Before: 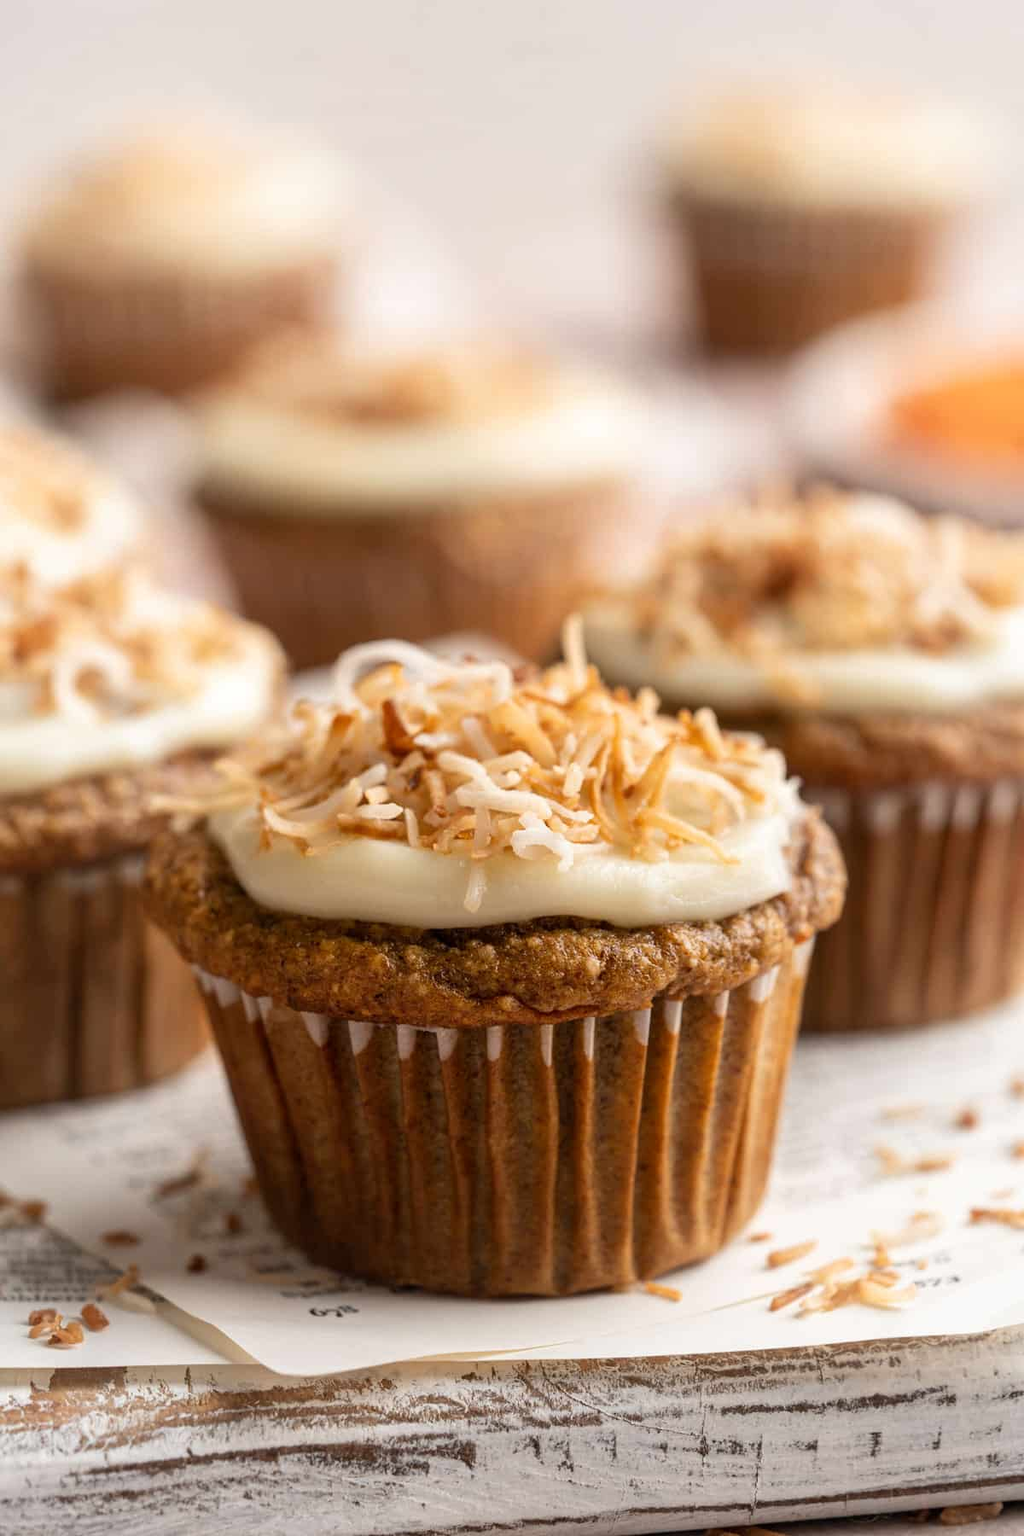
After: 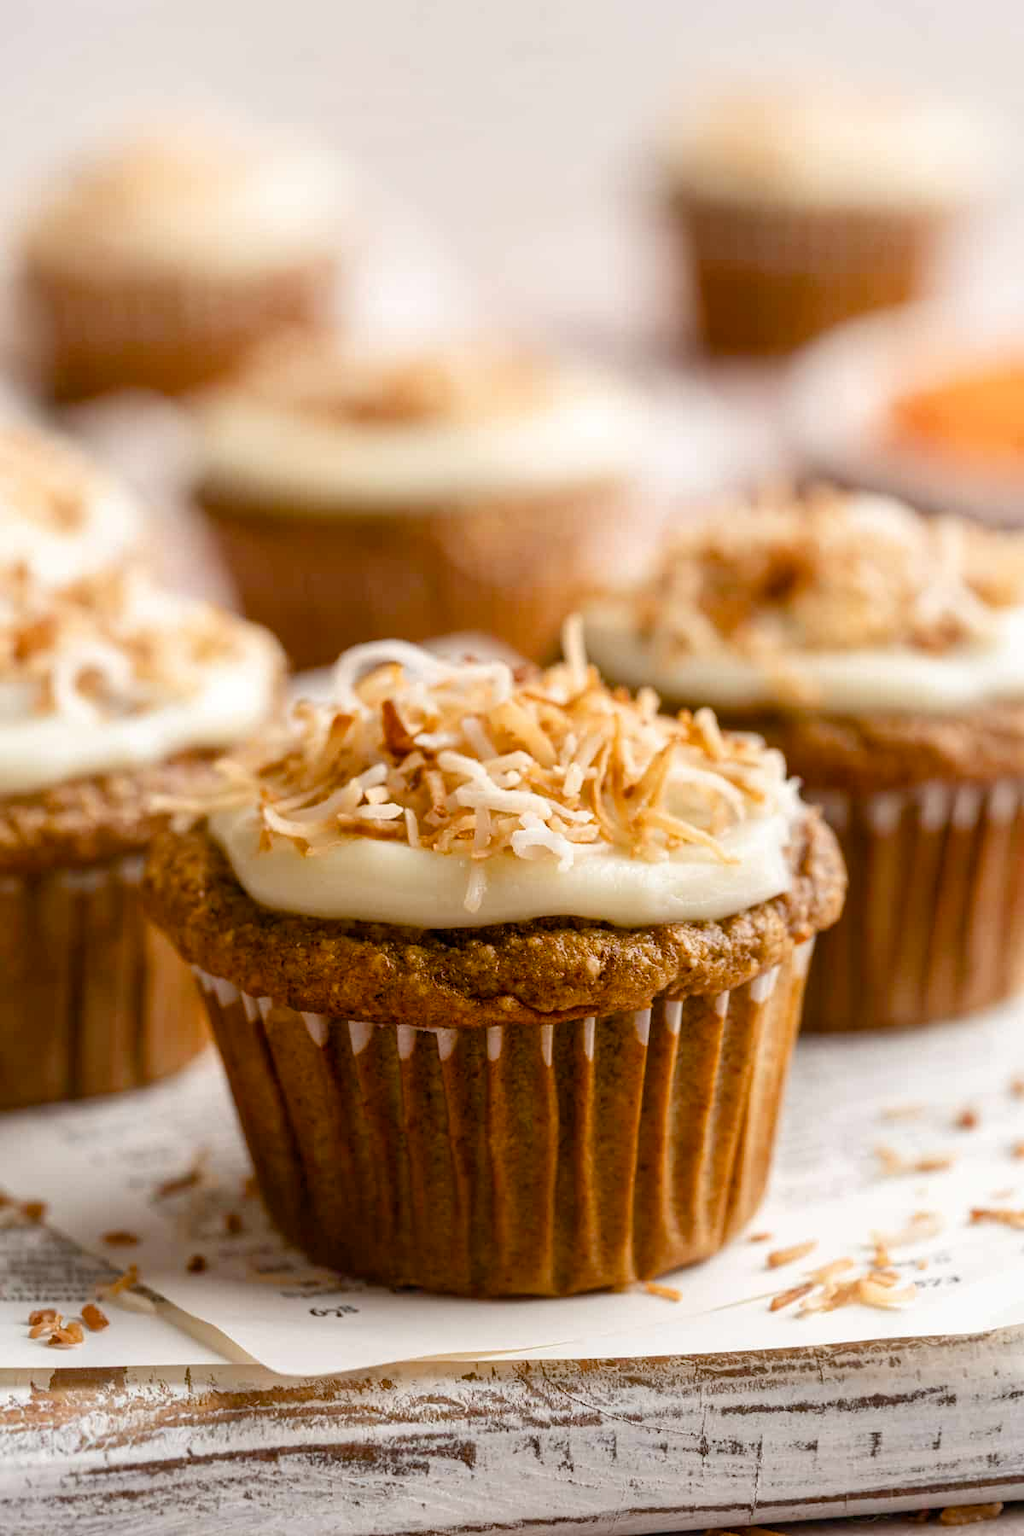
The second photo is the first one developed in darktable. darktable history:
exposure: exposure 0.014 EV, compensate exposure bias true, compensate highlight preservation false
color balance rgb: perceptual saturation grading › global saturation 20%, perceptual saturation grading › highlights -25.816%, perceptual saturation grading › shadows 50.232%
